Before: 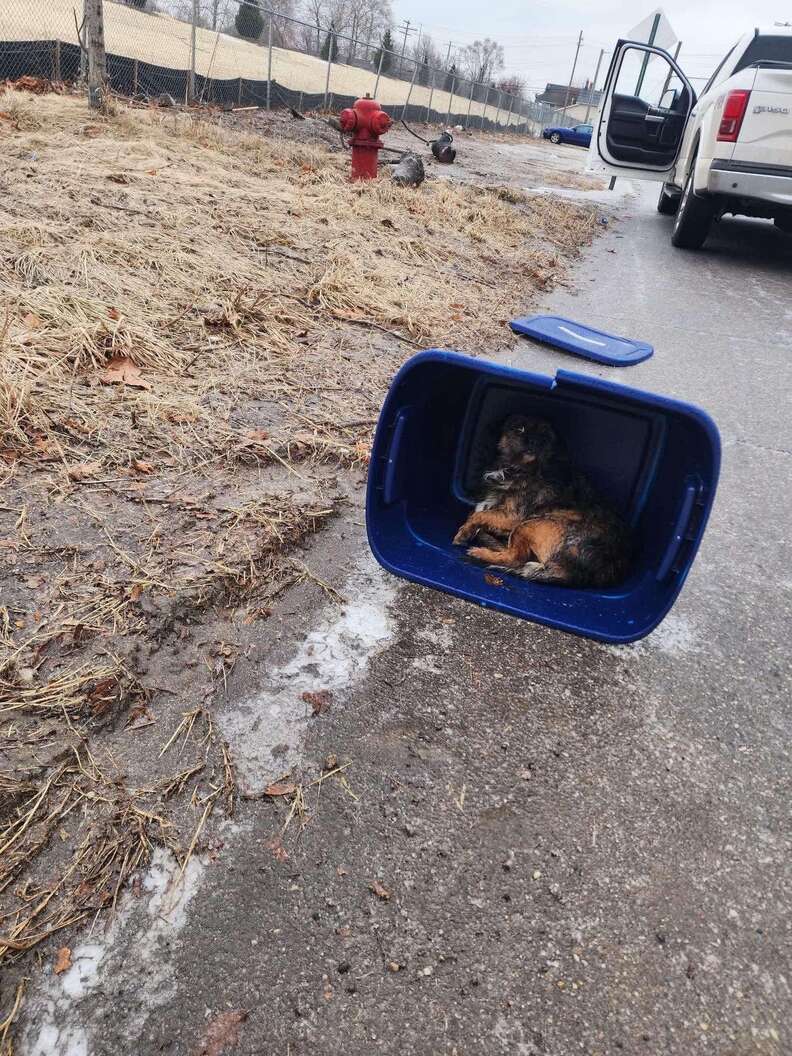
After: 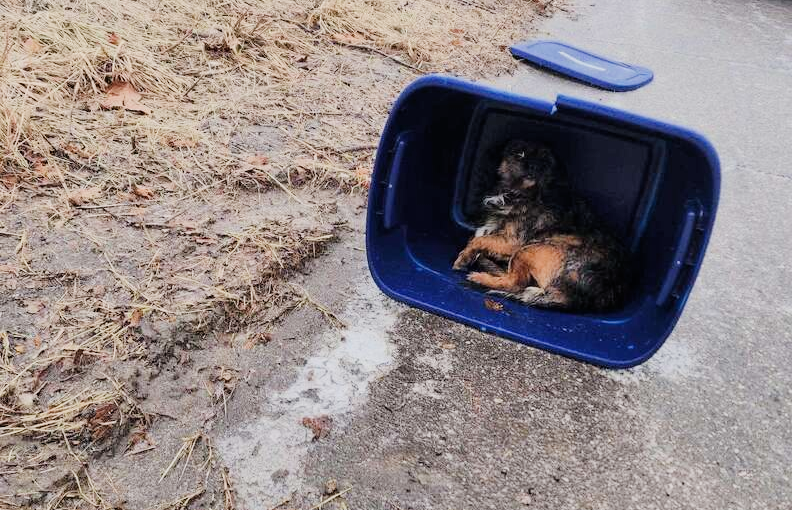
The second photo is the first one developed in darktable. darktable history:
exposure: black level correction 0, exposure 0.701 EV, compensate highlight preservation false
filmic rgb: black relative exposure -7.32 EV, white relative exposure 5.06 EV, hardness 3.2, iterations of high-quality reconstruction 0
crop and rotate: top 26.046%, bottom 25.593%
